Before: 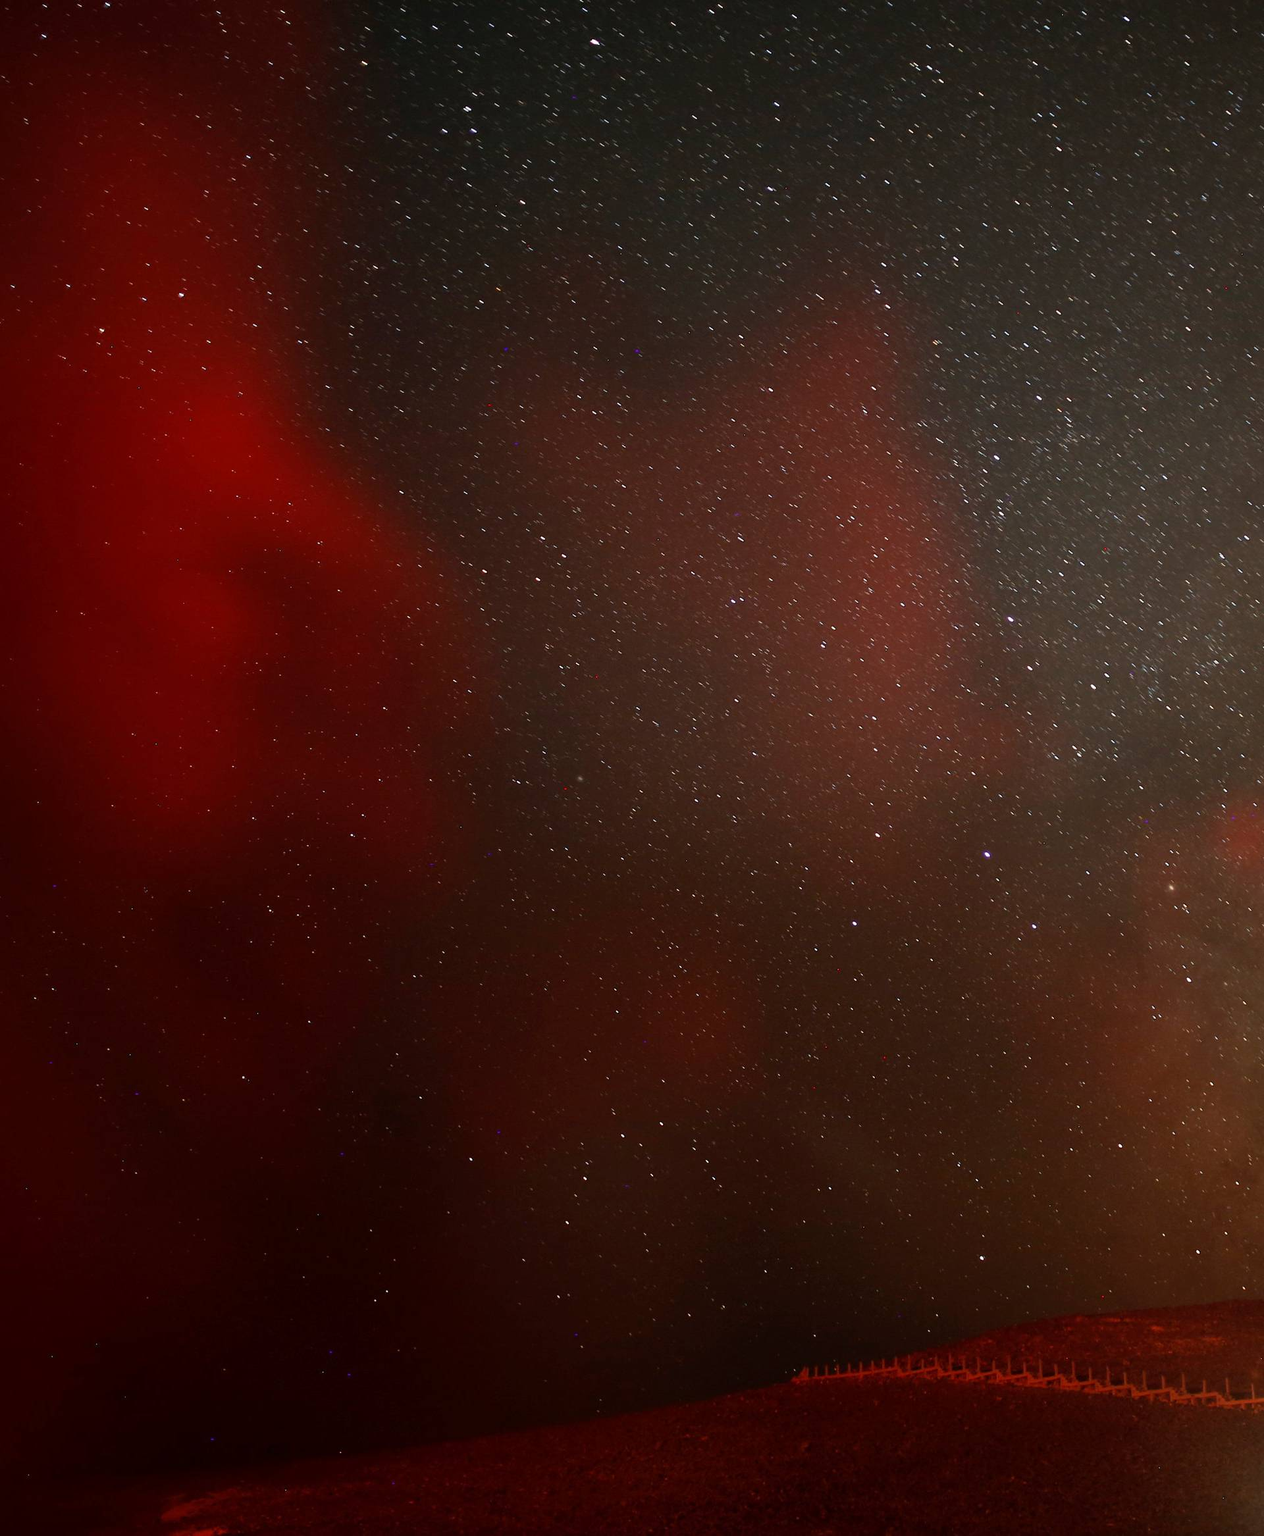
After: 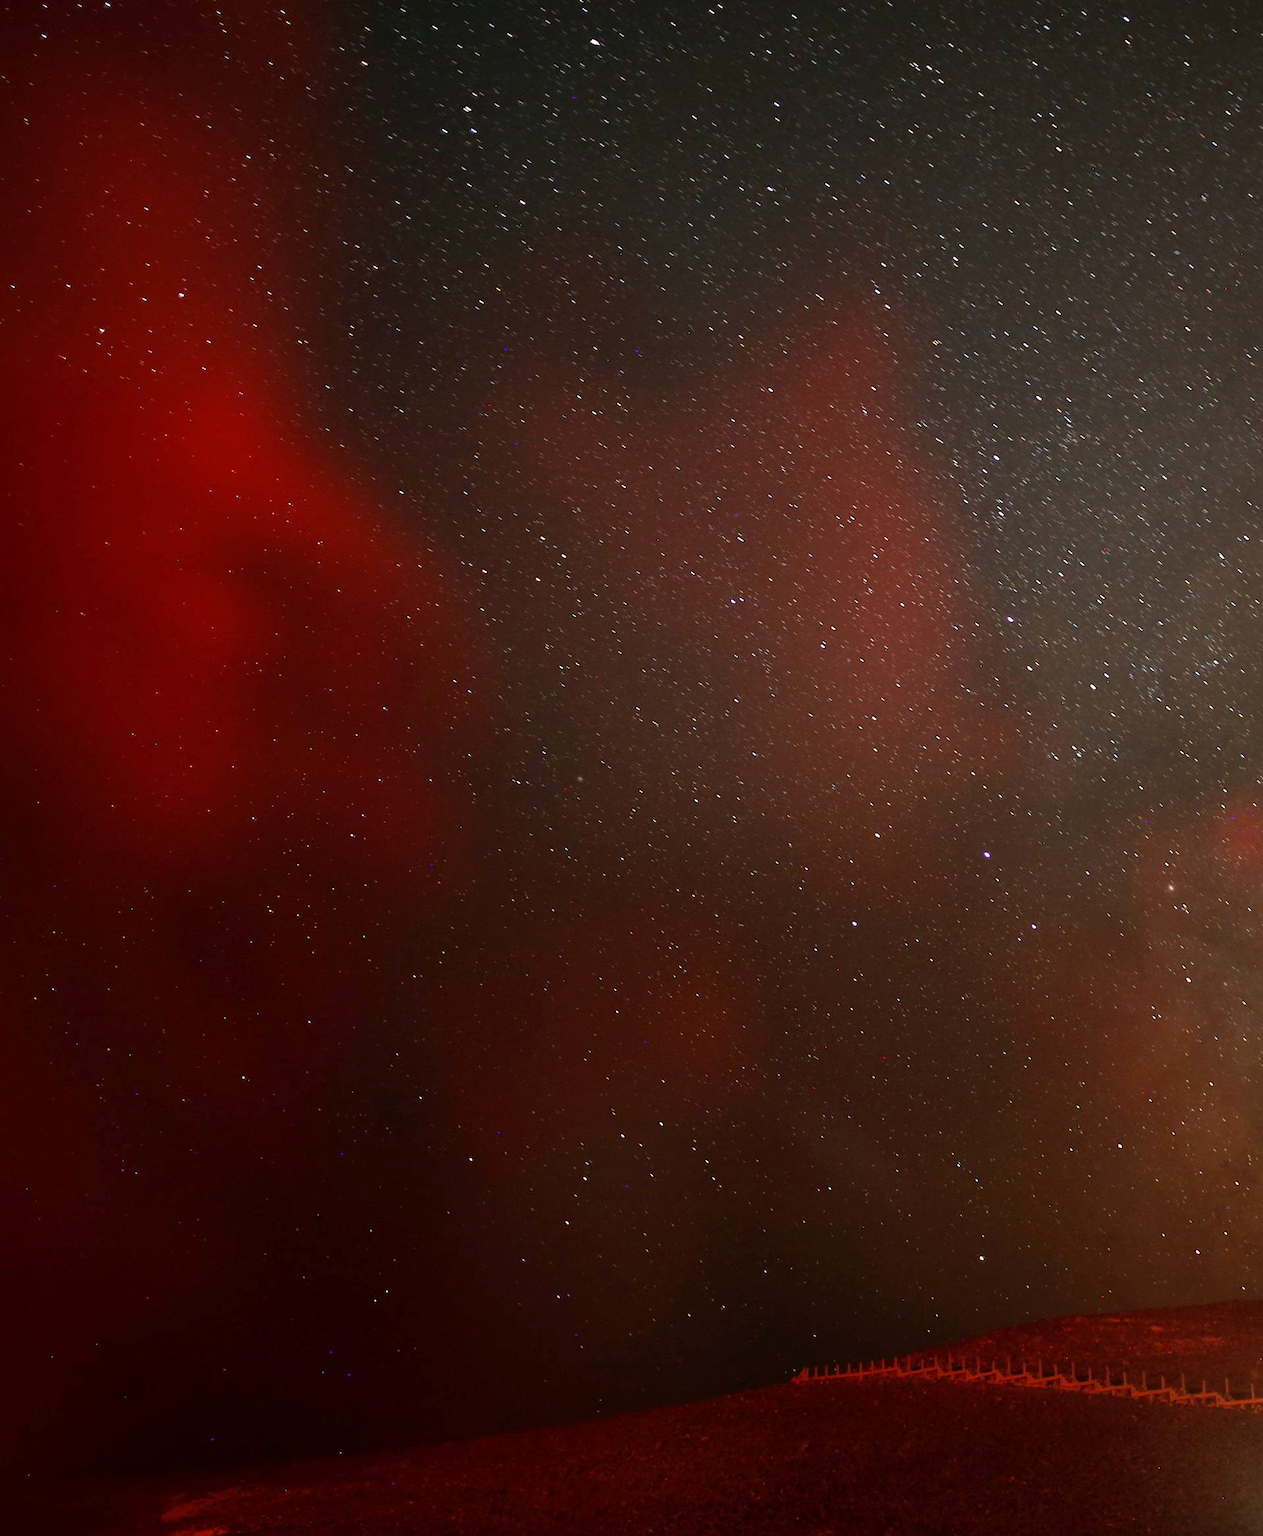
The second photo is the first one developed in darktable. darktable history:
exposure: exposure 0.219 EV, compensate highlight preservation false
